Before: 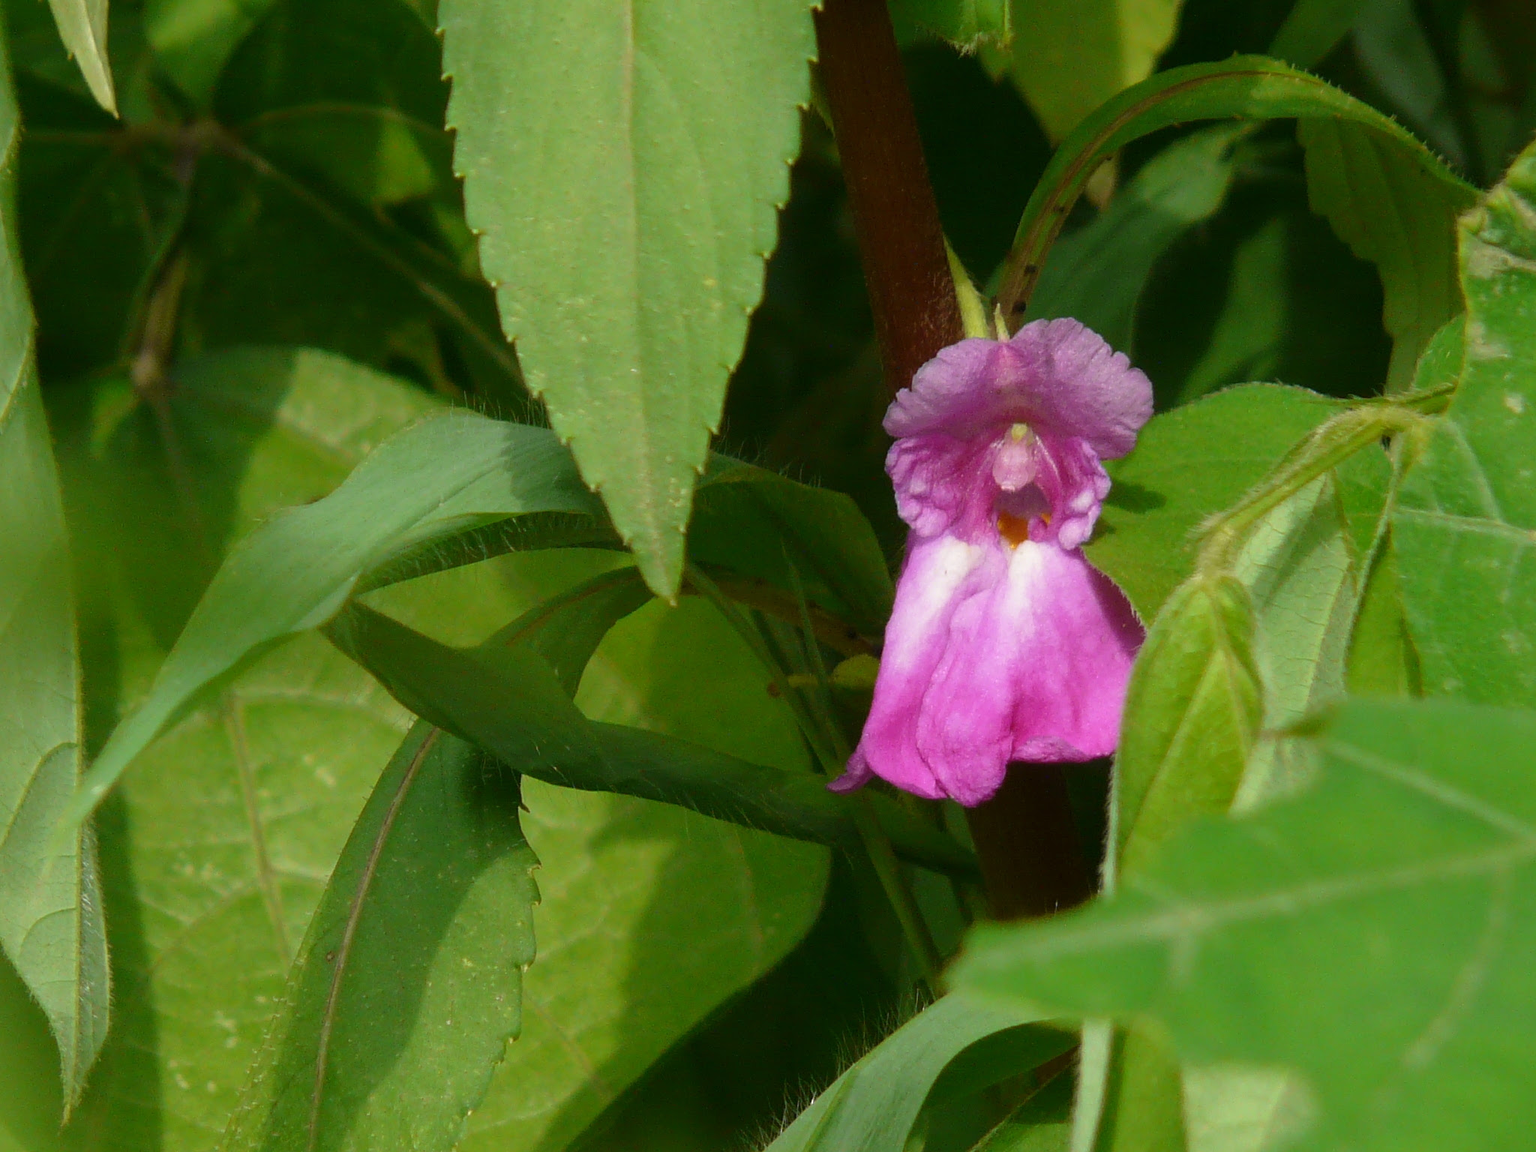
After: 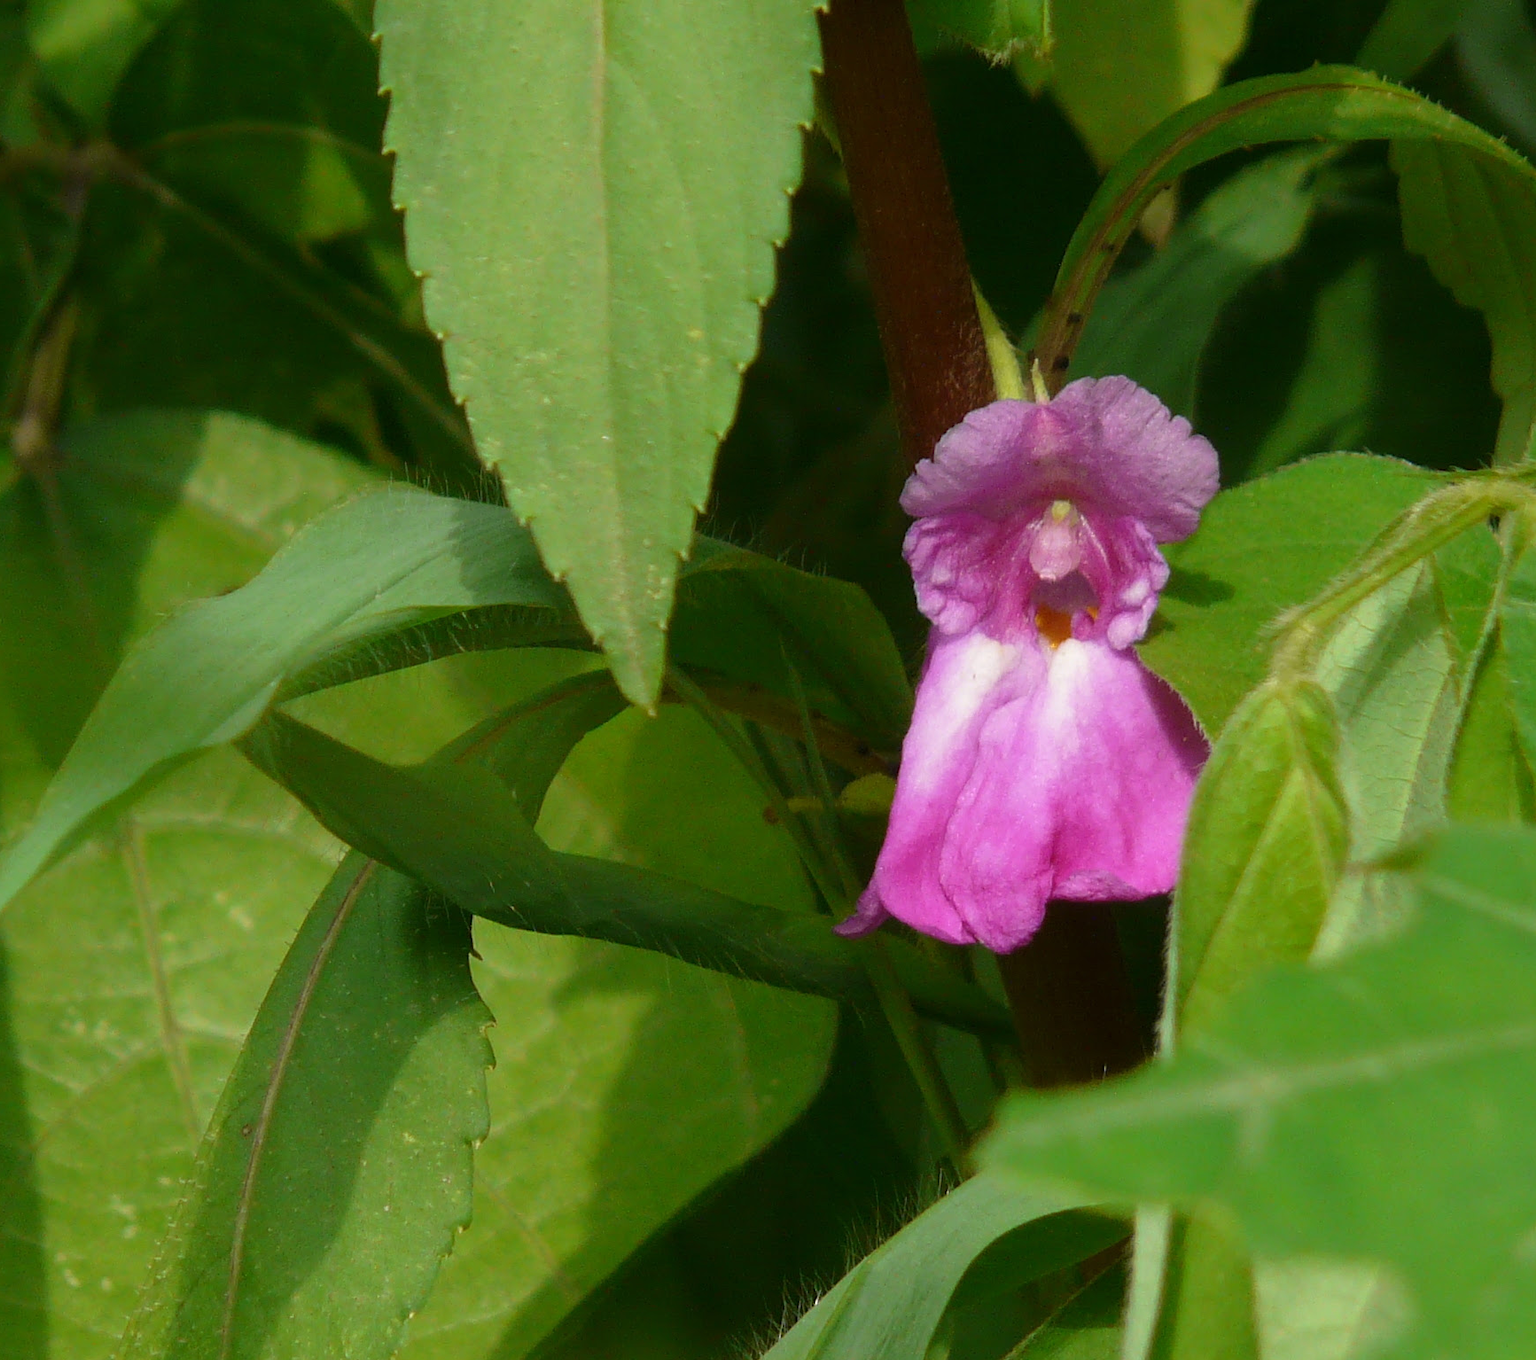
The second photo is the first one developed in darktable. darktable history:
crop: left 7.948%, right 7.418%
